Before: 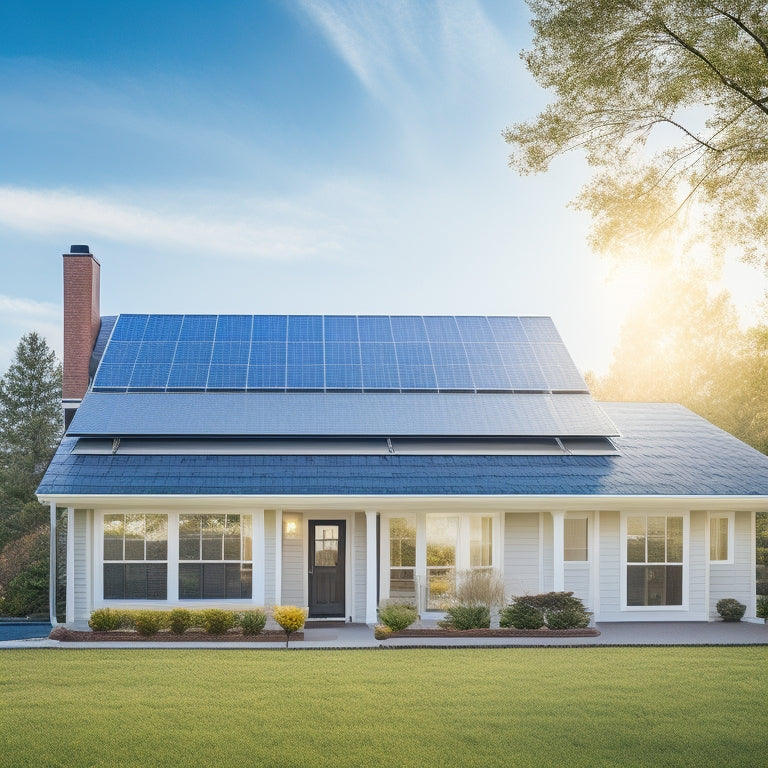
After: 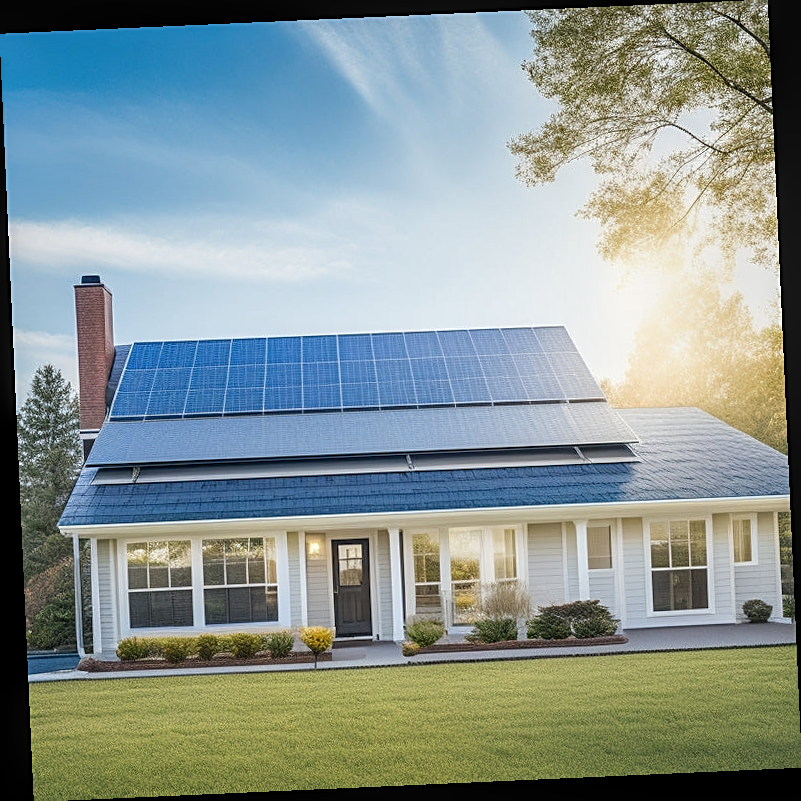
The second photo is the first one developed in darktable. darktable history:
sharpen: on, module defaults
local contrast: detail 130%
rotate and perspective: rotation -2.56°, automatic cropping off
